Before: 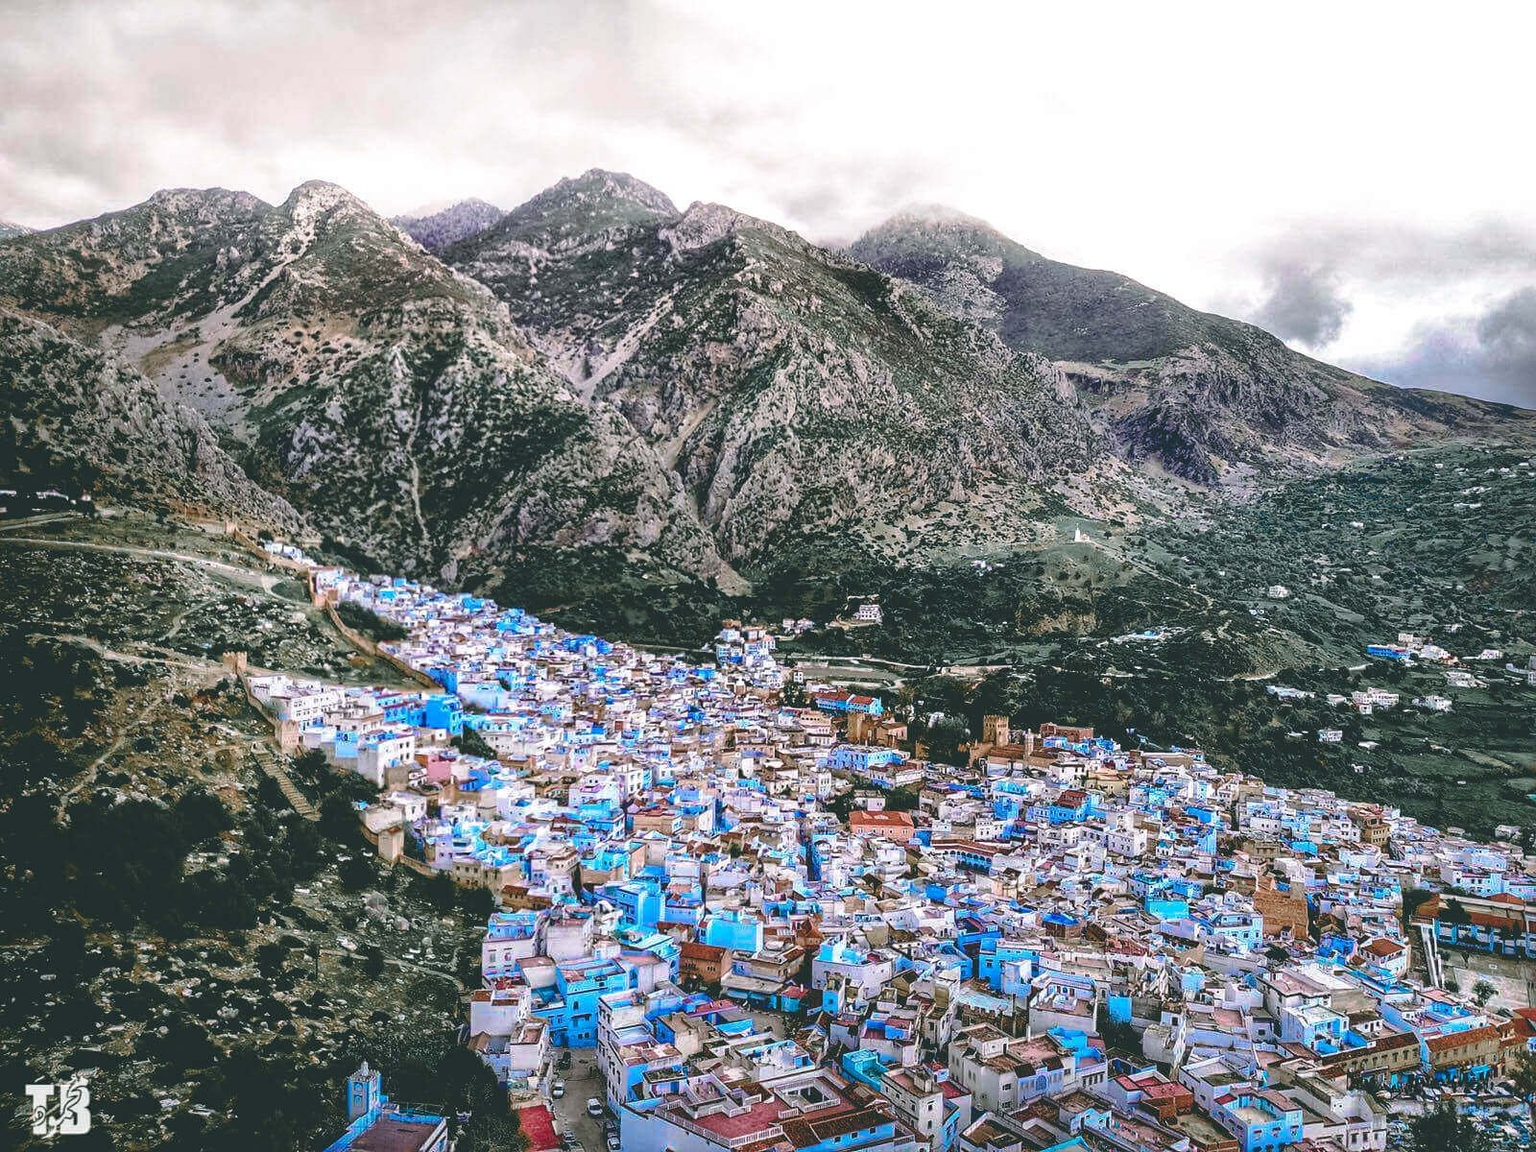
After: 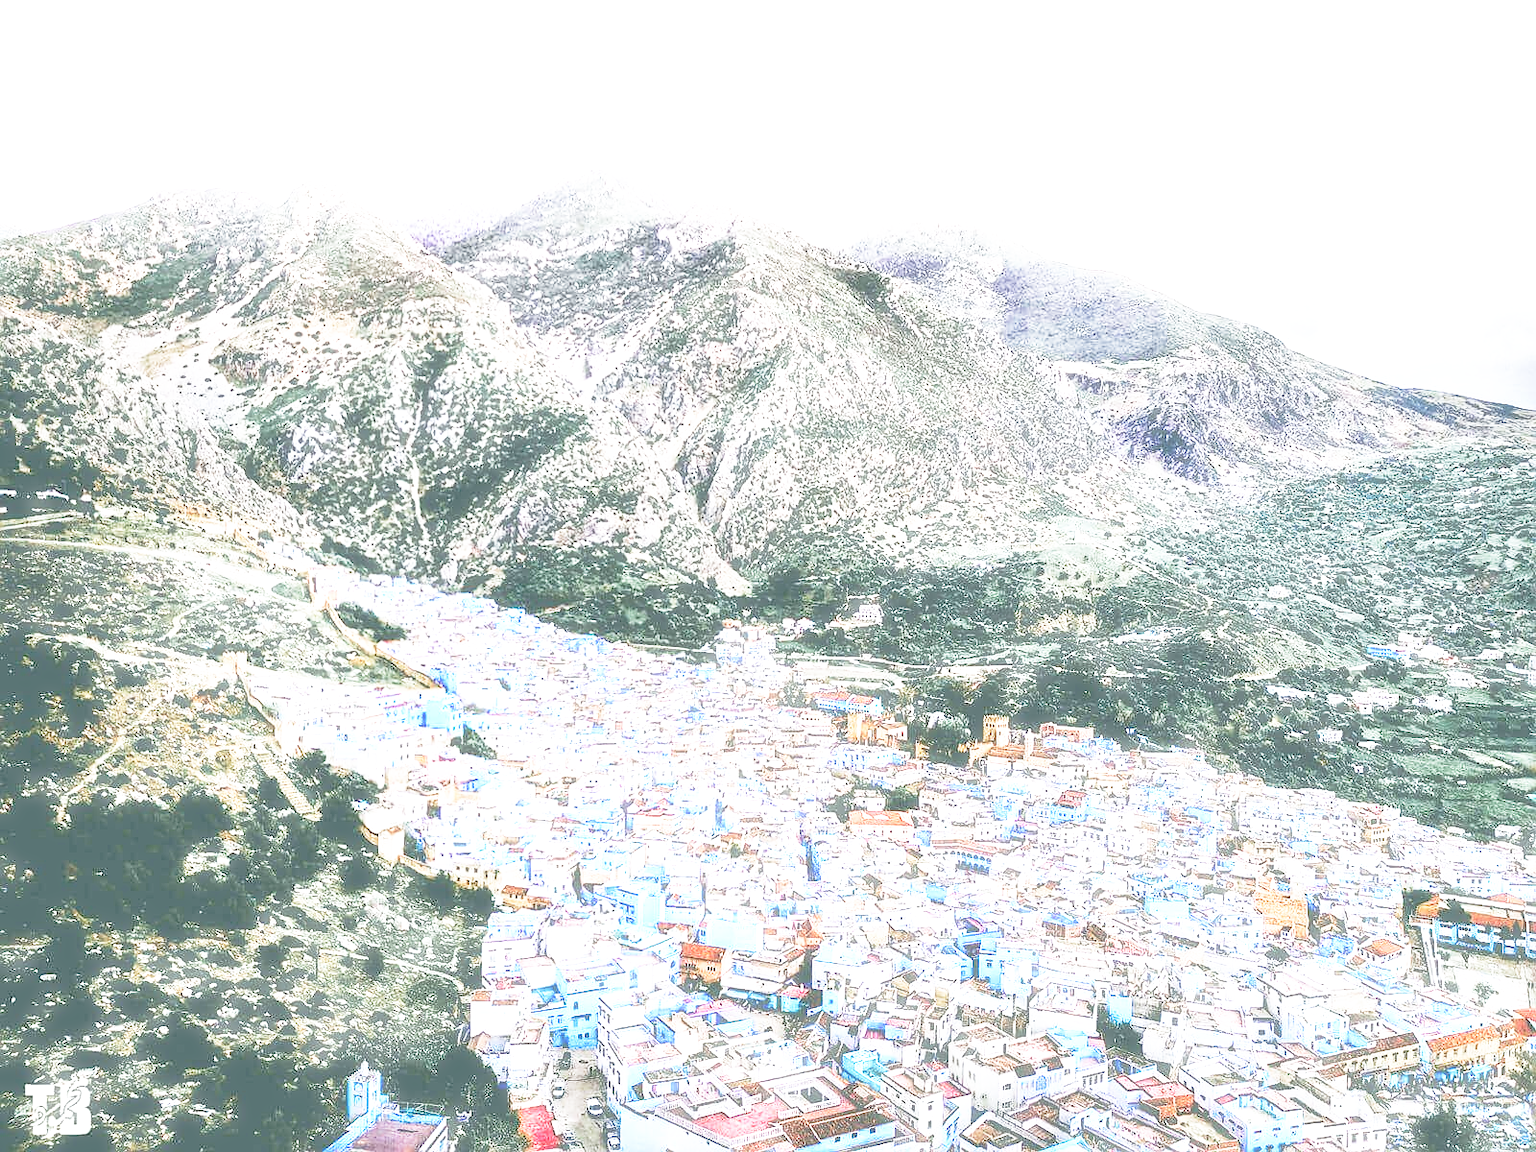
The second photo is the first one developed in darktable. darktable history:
exposure: black level correction 0, exposure 1.3 EV, compensate highlight preservation false
base curve: curves: ch0 [(0, 0) (0.012, 0.01) (0.073, 0.168) (0.31, 0.711) (0.645, 0.957) (1, 1)], preserve colors none
sharpen: radius 1.458, amount 0.398, threshold 1.271
haze removal: strength -0.1, adaptive false
